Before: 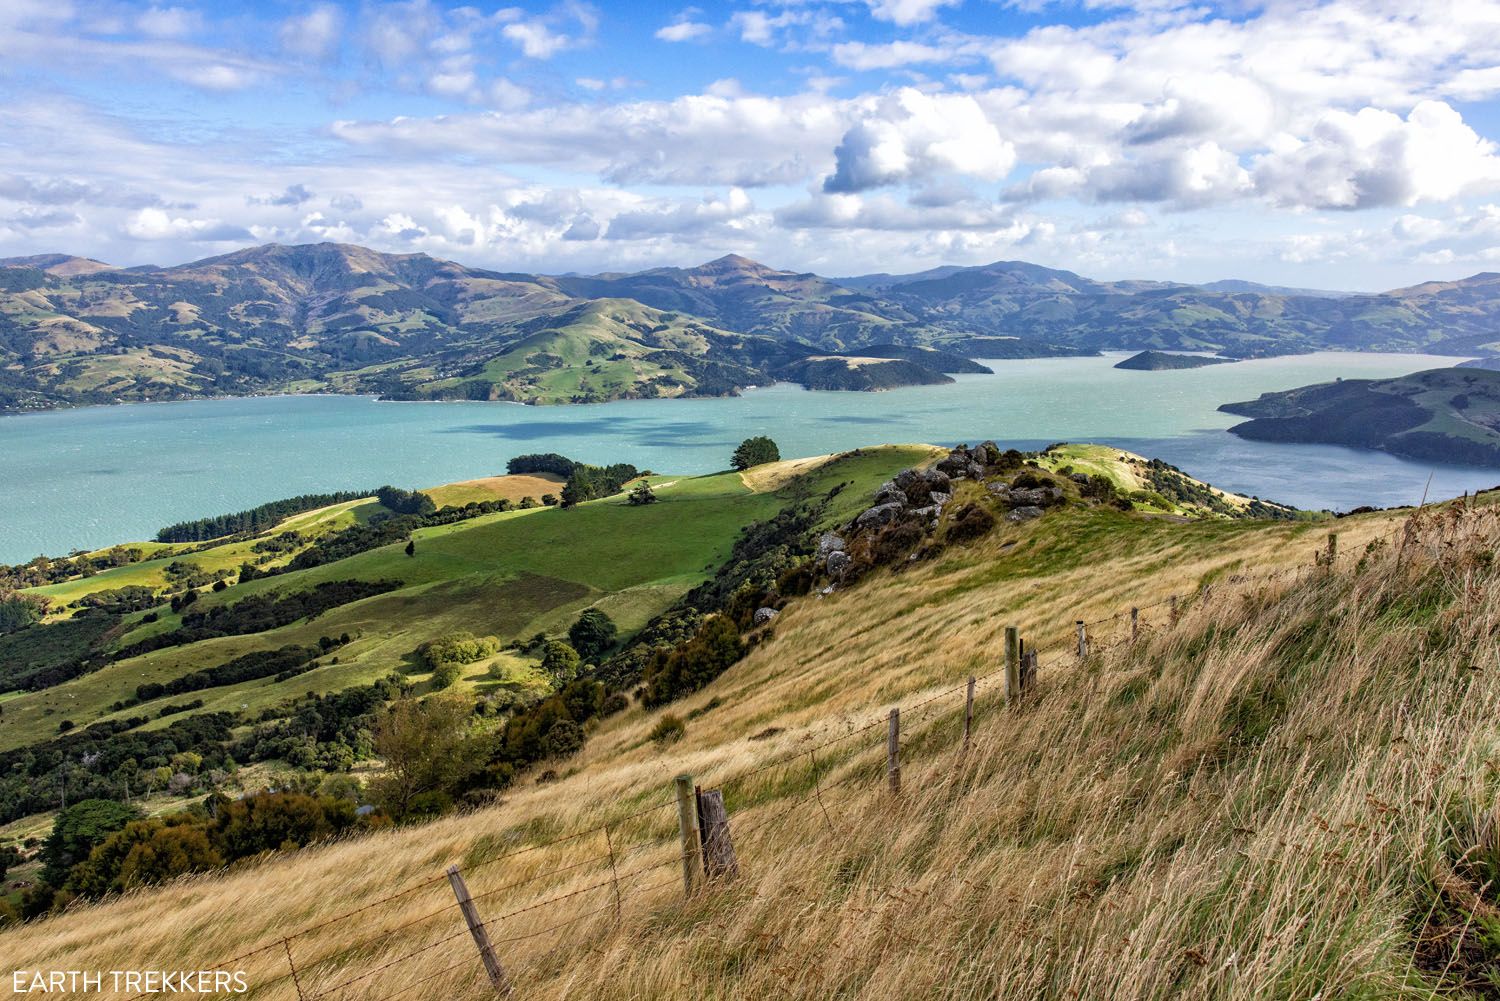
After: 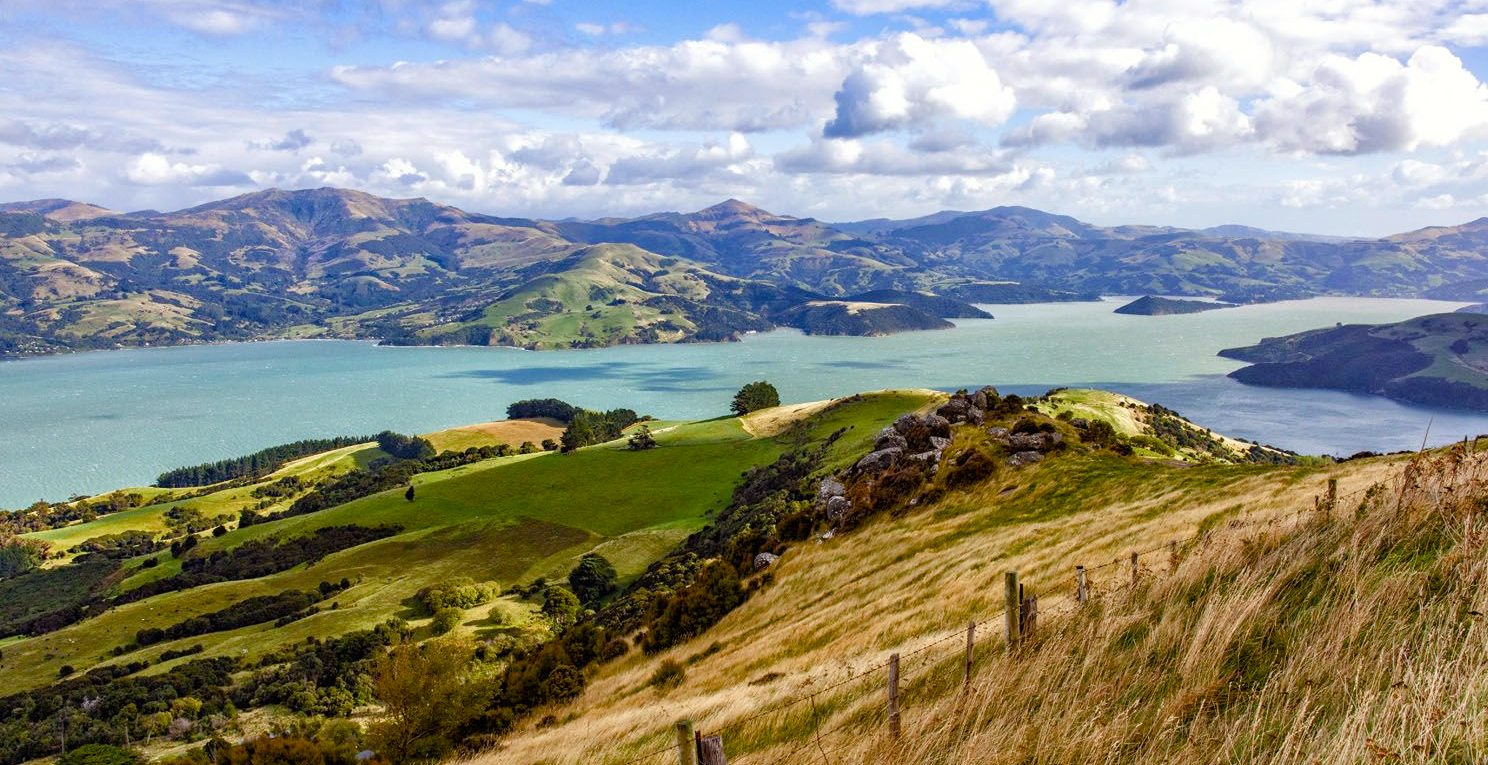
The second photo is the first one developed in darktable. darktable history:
color balance rgb: shadows lift › chroma 1.031%, shadows lift › hue 243.2°, power › chroma 1.042%, power › hue 28.63°, perceptual saturation grading › global saturation 39.063%, perceptual saturation grading › highlights -50.458%, perceptual saturation grading › shadows 31.073%, global vibrance 14.187%
crop: top 5.573%, bottom 17.916%
